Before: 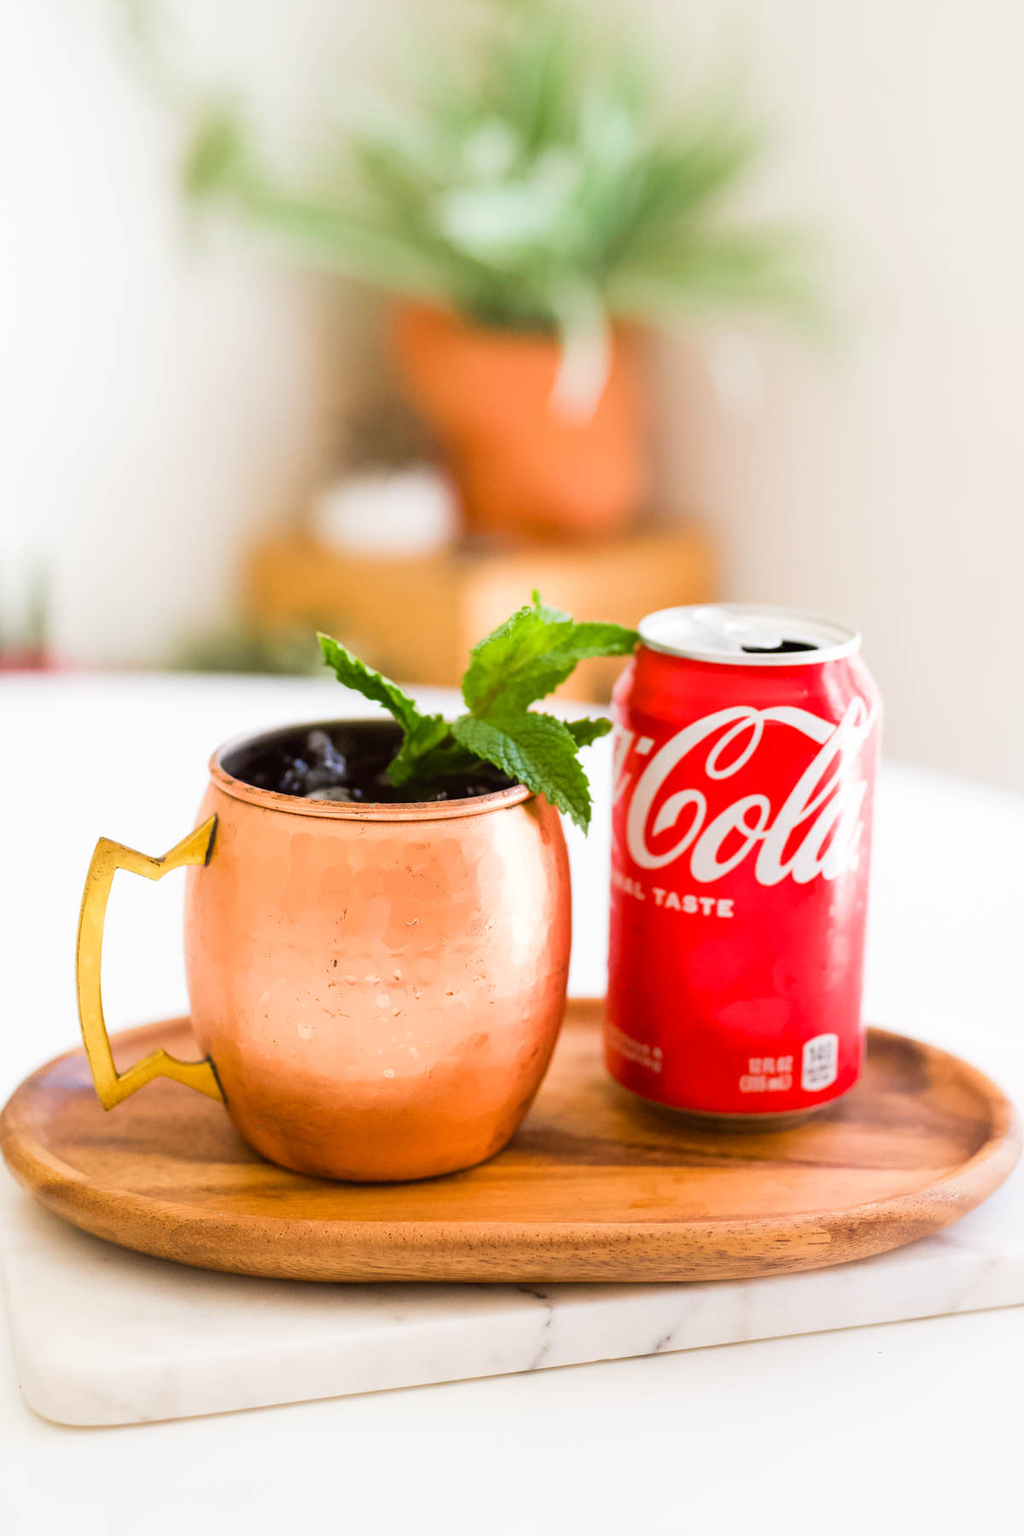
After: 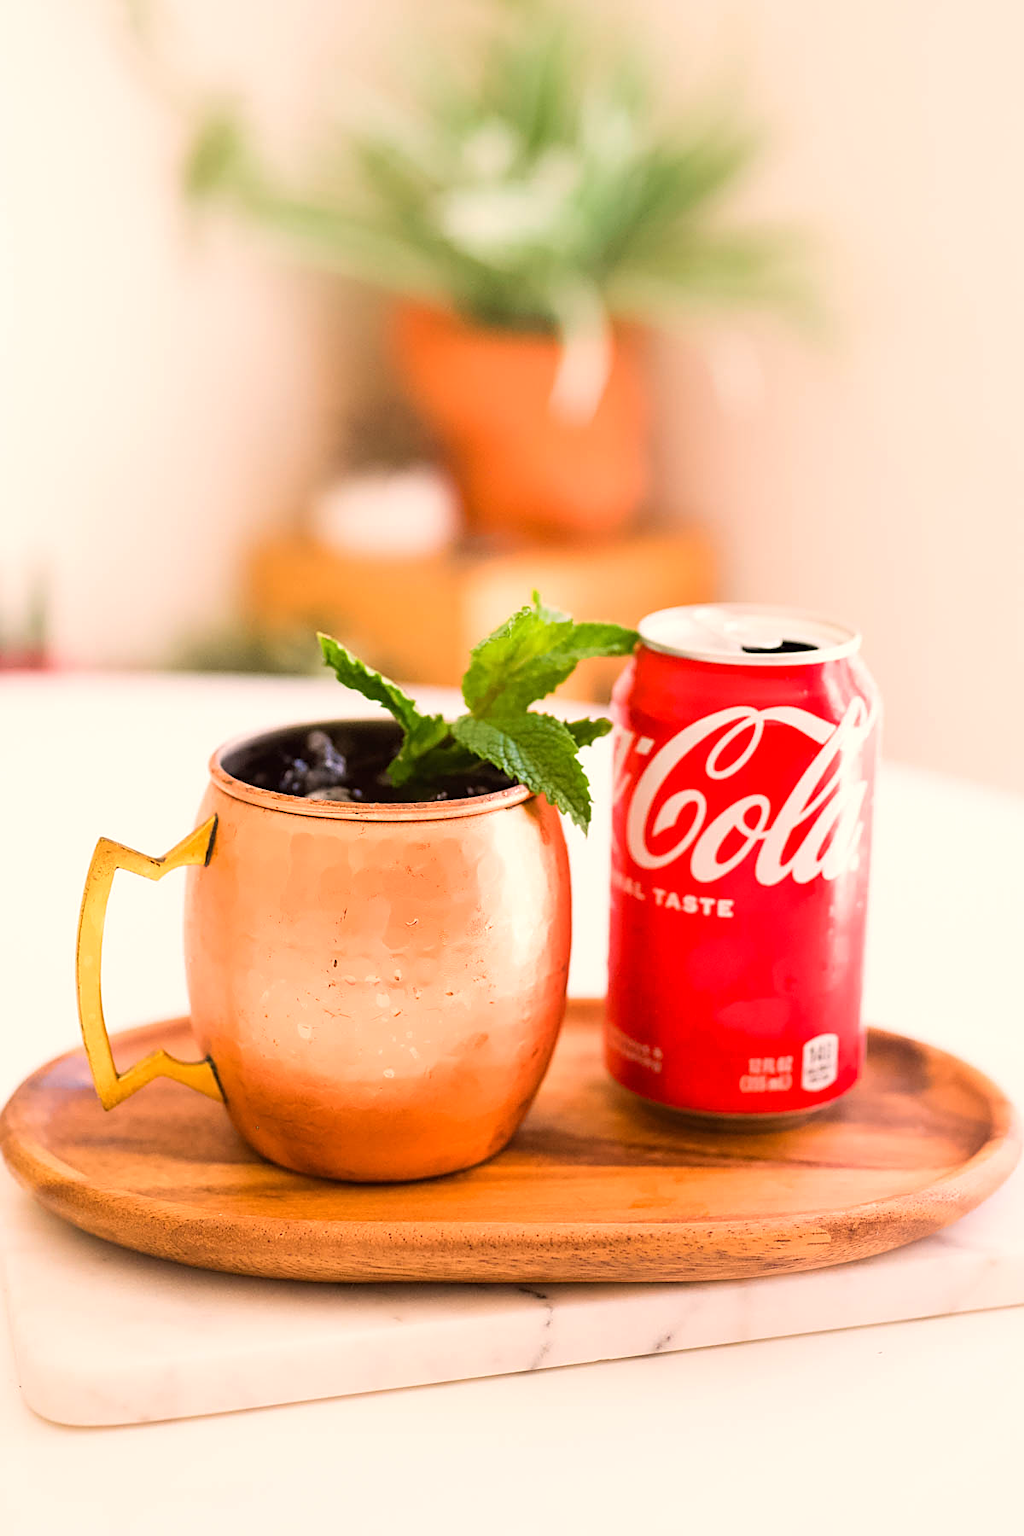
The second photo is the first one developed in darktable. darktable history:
white balance: red 1.127, blue 0.943
sharpen: on, module defaults
tone equalizer: on, module defaults
